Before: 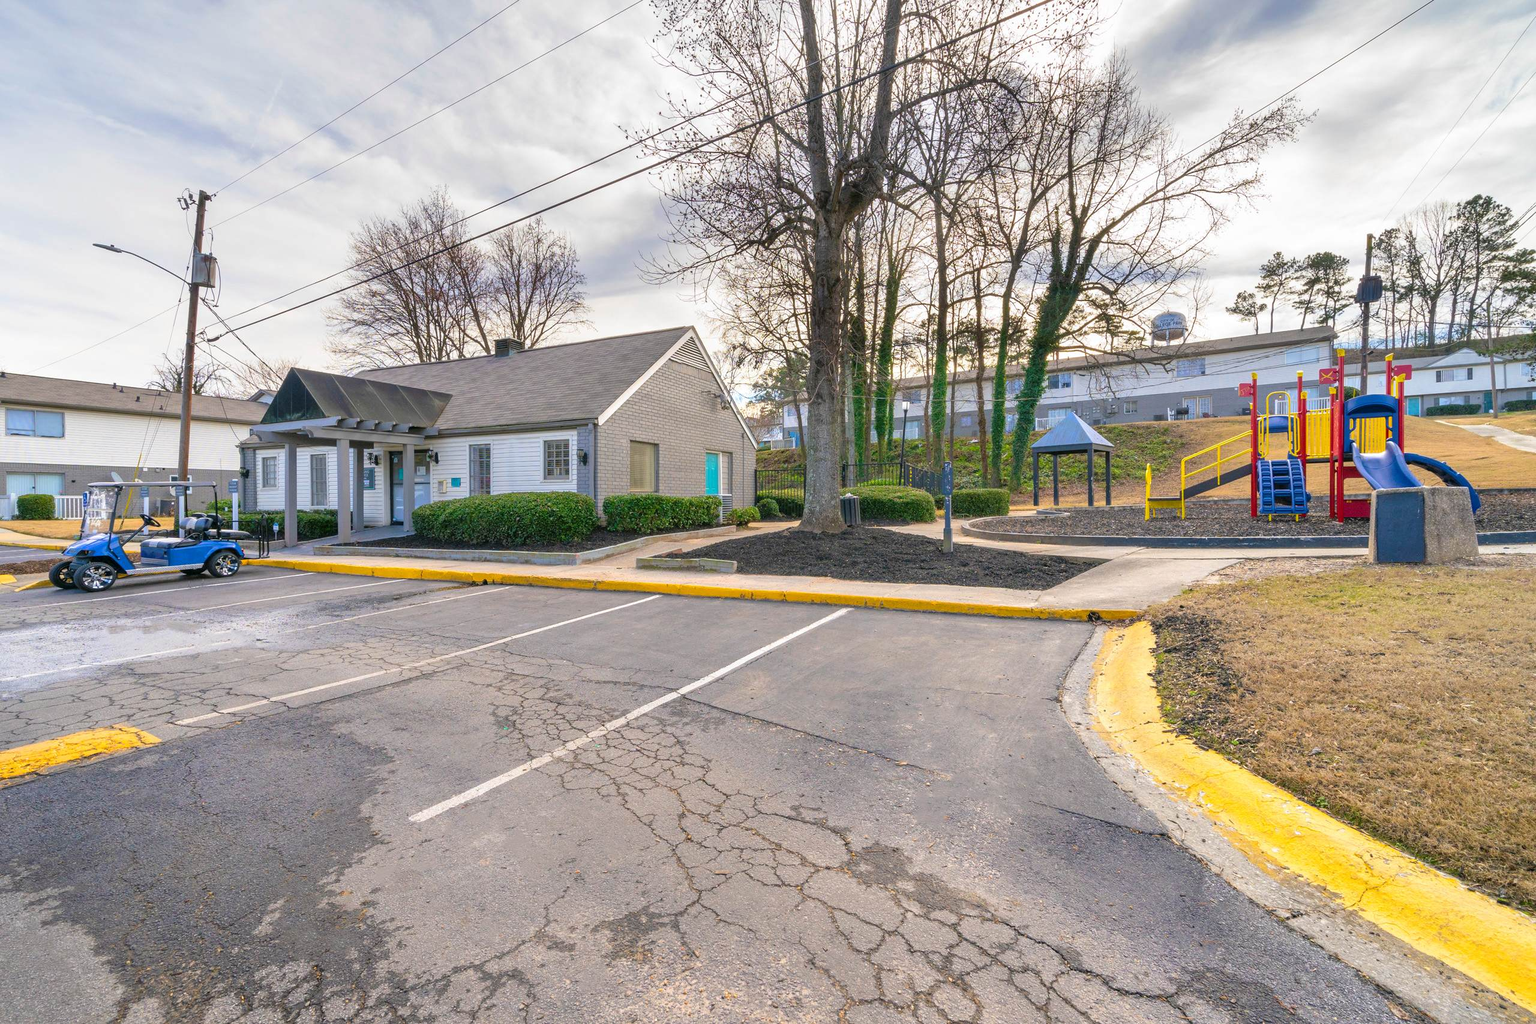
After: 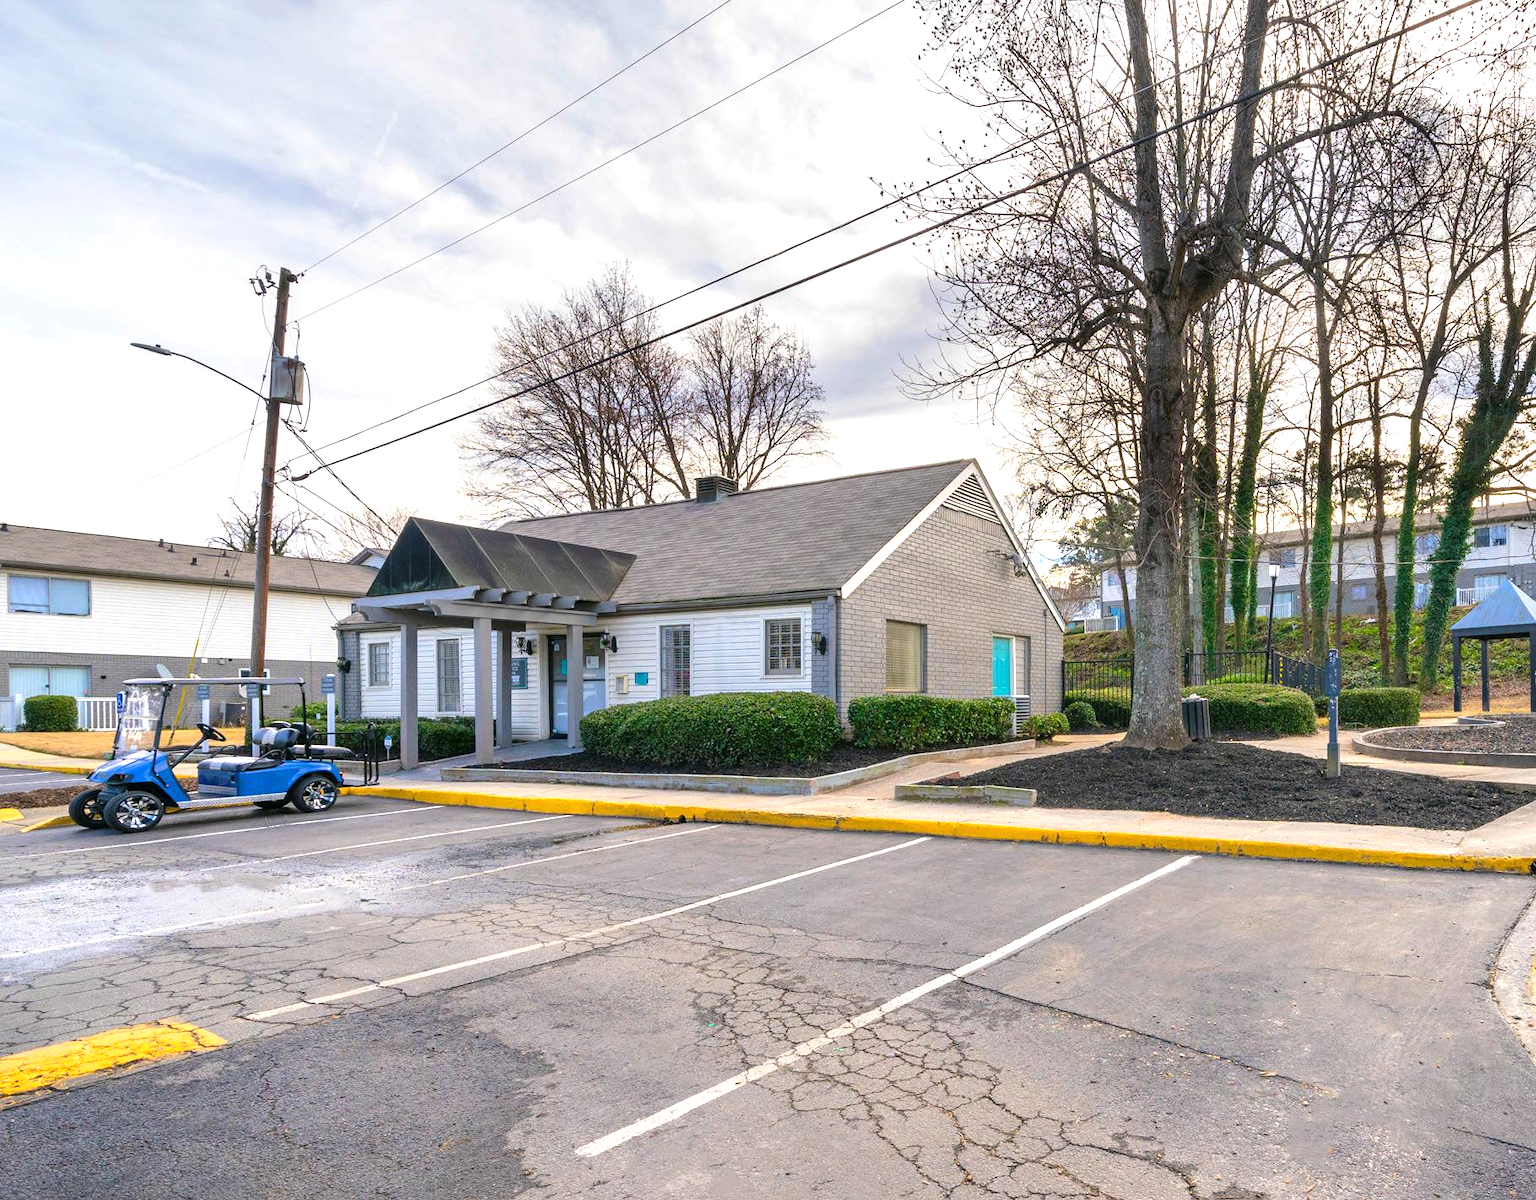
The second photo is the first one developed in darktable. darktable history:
tone equalizer: -8 EV -0.417 EV, -7 EV -0.389 EV, -6 EV -0.333 EV, -5 EV -0.222 EV, -3 EV 0.222 EV, -2 EV 0.333 EV, -1 EV 0.389 EV, +0 EV 0.417 EV, edges refinement/feathering 500, mask exposure compensation -1.57 EV, preserve details no
crop: right 28.885%, bottom 16.626%
